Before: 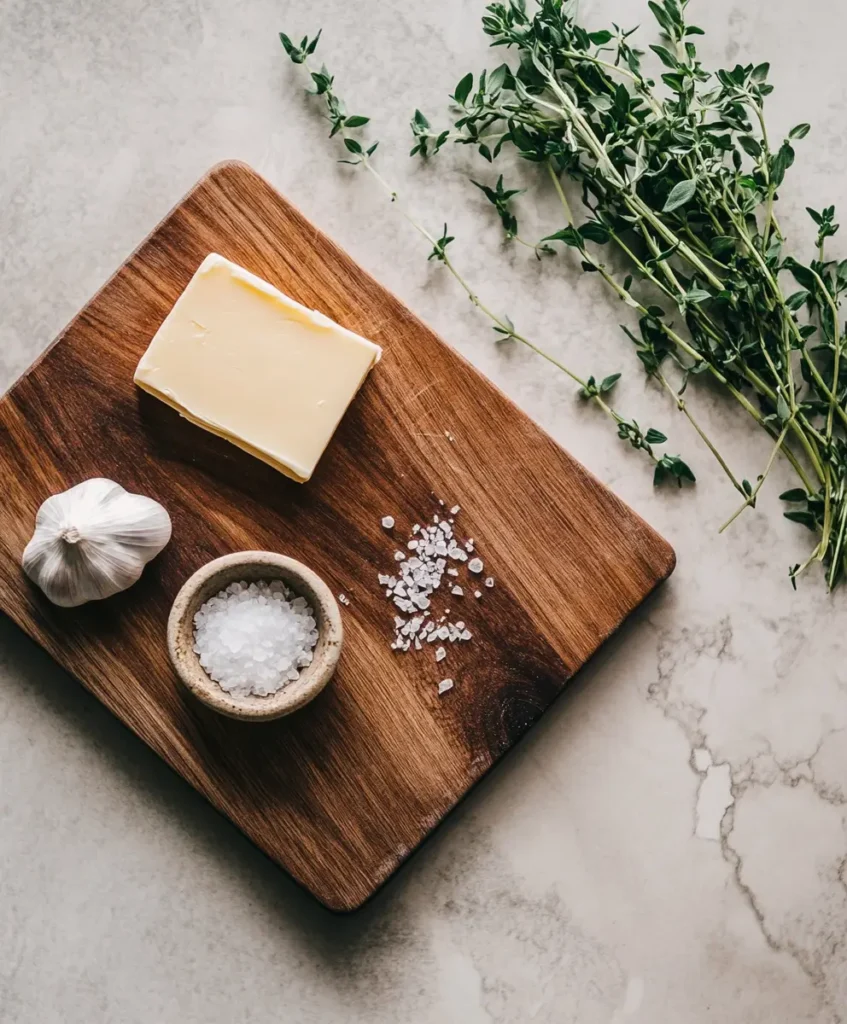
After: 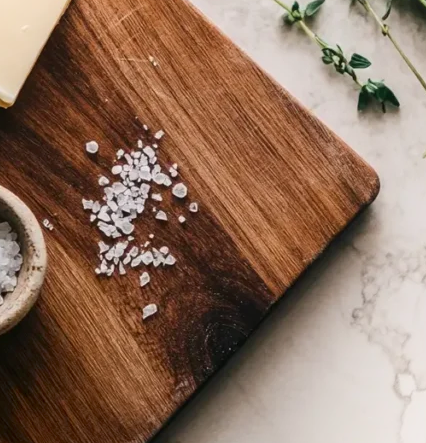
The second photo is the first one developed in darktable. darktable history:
crop: left 35.03%, top 36.625%, right 14.663%, bottom 20.057%
shadows and highlights: shadows -90, highlights 90, soften with gaussian
